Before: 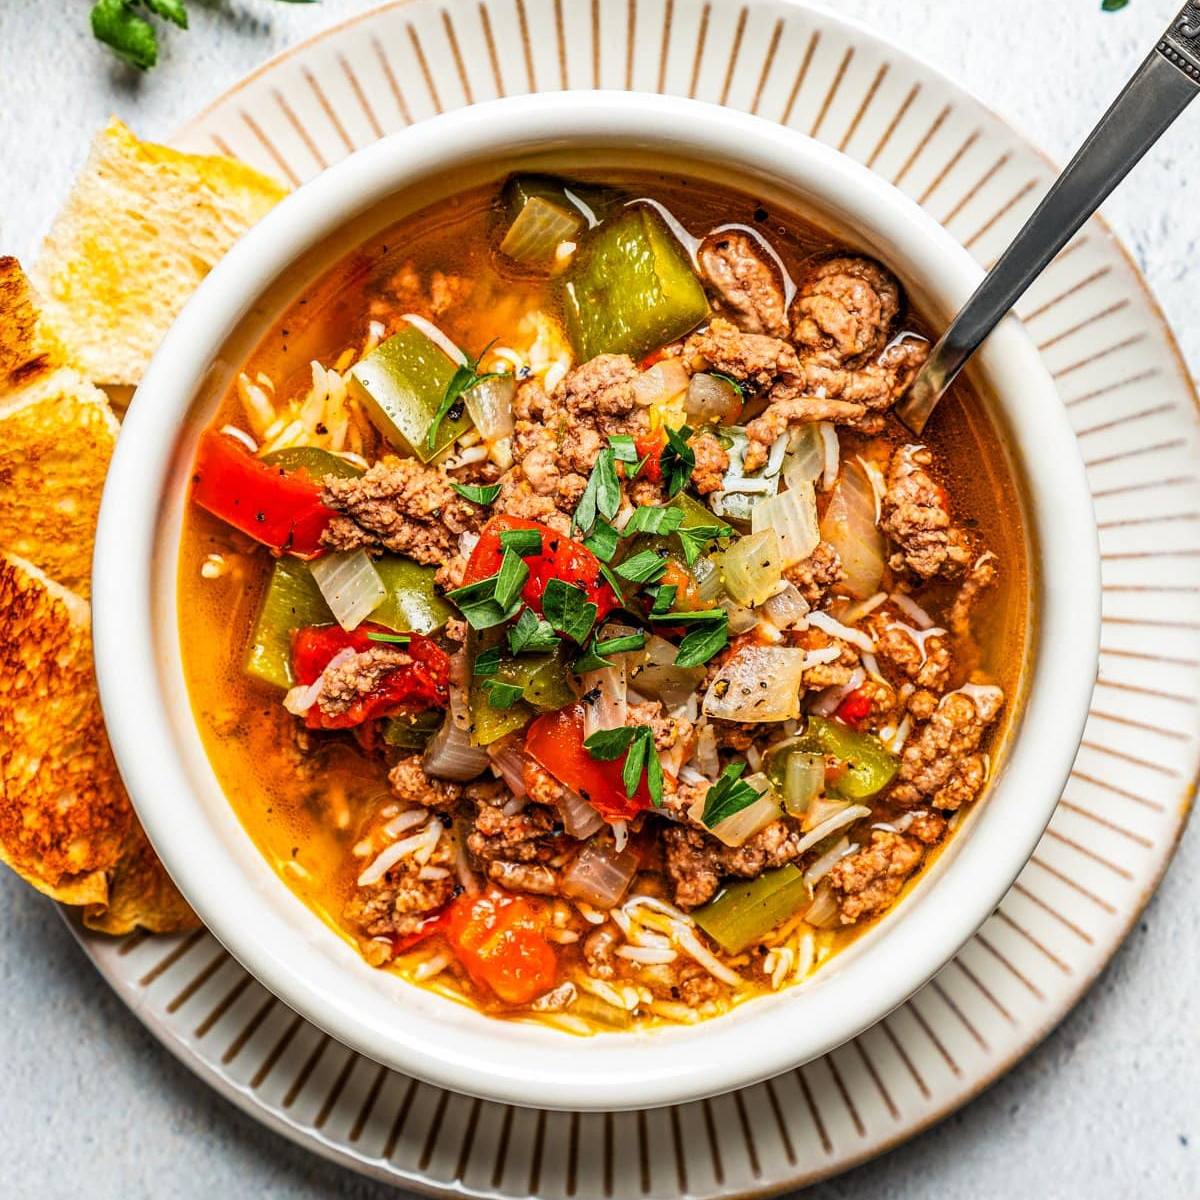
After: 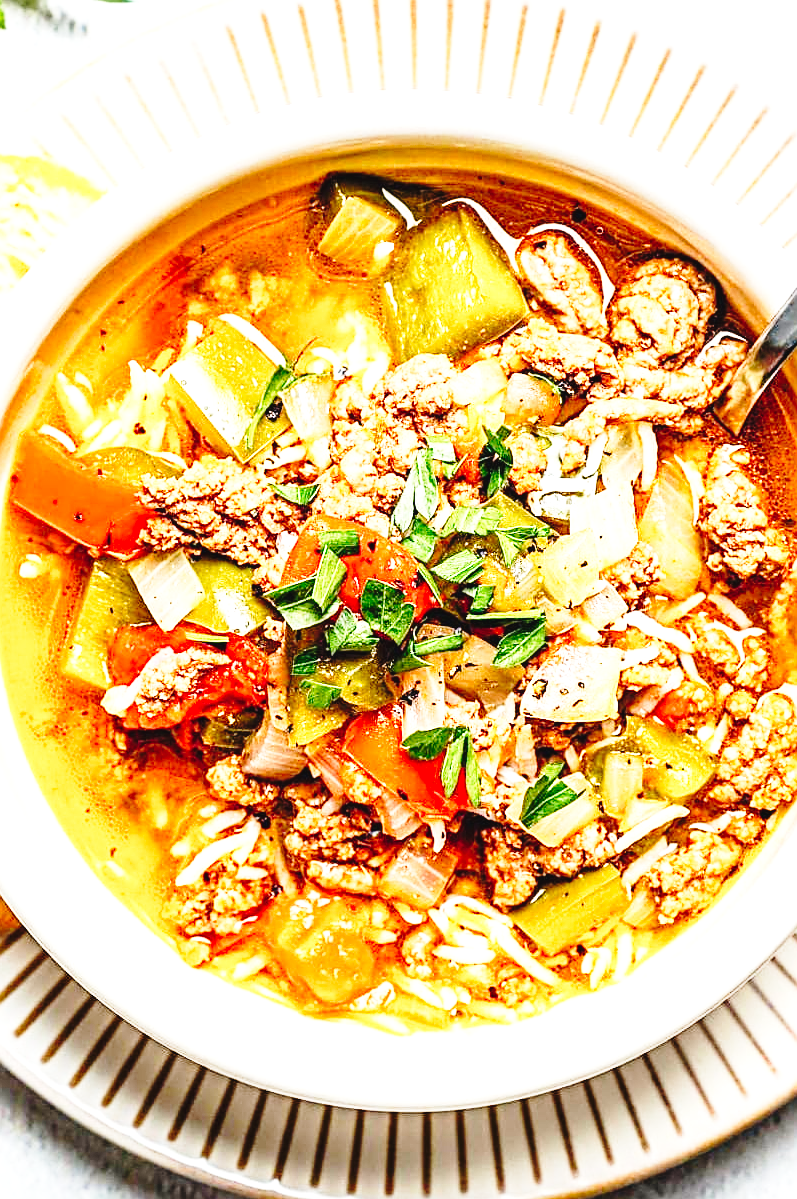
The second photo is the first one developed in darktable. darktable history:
tone curve: curves: ch0 [(0, 0.036) (0.119, 0.115) (0.466, 0.498) (0.715, 0.767) (0.817, 0.865) (1, 0.998)]; ch1 [(0, 0) (0.377, 0.416) (0.44, 0.461) (0.487, 0.49) (0.514, 0.517) (0.536, 0.577) (0.66, 0.724) (1, 1)]; ch2 [(0, 0) (0.38, 0.405) (0.463, 0.443) (0.492, 0.486) (0.526, 0.541) (0.578, 0.598) (0.653, 0.698) (1, 1)], preserve colors none
crop and rotate: left 15.244%, right 18.285%
color correction: highlights b* 0.002
exposure: black level correction 0, exposure 0.897 EV, compensate highlight preservation false
sharpen: on, module defaults
base curve: curves: ch0 [(0, 0) (0.028, 0.03) (0.121, 0.232) (0.46, 0.748) (0.859, 0.968) (1, 1)], preserve colors none
